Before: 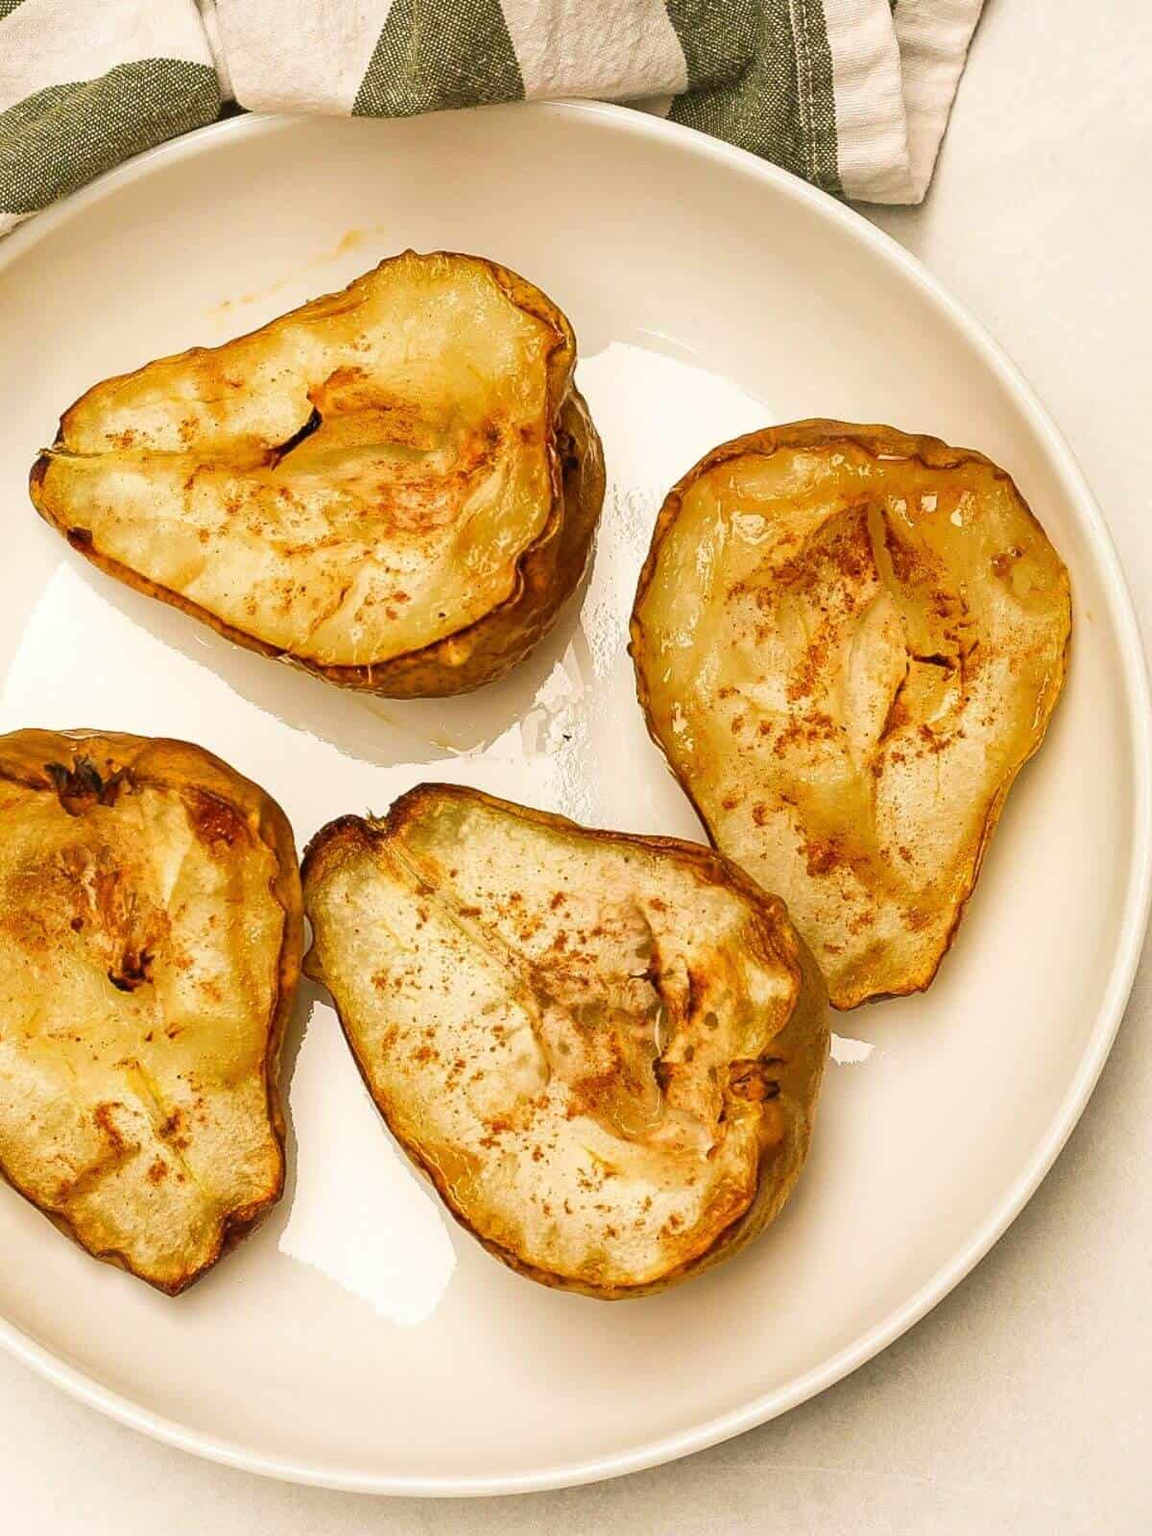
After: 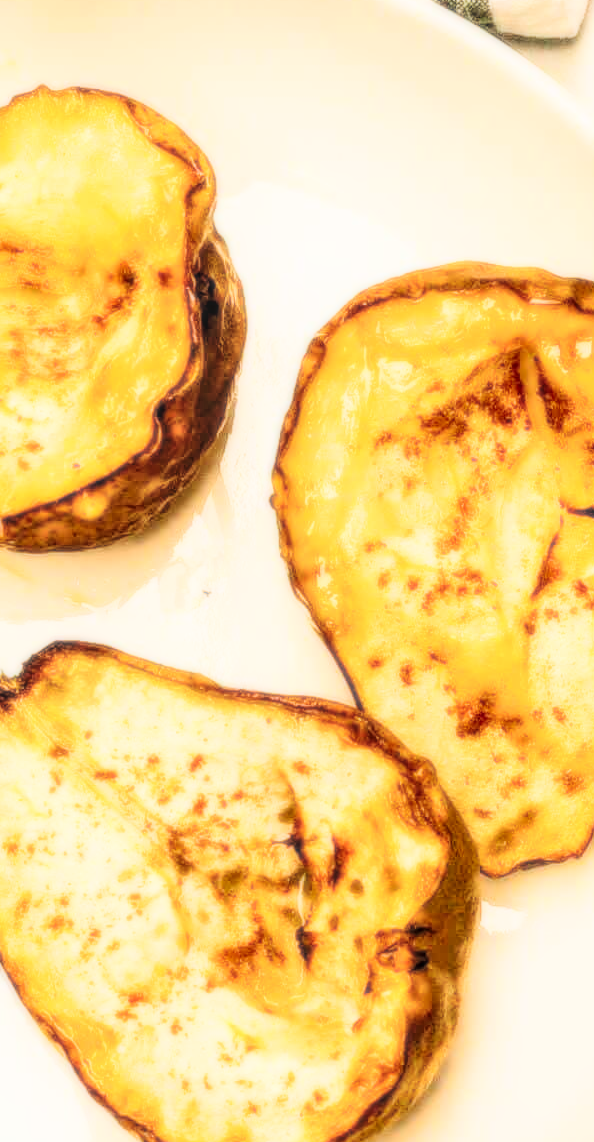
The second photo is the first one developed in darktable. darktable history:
exposure: compensate highlight preservation false
crop: left 32.075%, top 10.976%, right 18.355%, bottom 17.596%
local contrast: highlights 74%, shadows 55%, detail 176%, midtone range 0.207
filmic rgb: black relative exposure -4.14 EV, white relative exposure 5.1 EV, hardness 2.11, contrast 1.165
tone curve: curves: ch0 [(0, 0) (0.003, 0.018) (0.011, 0.019) (0.025, 0.024) (0.044, 0.037) (0.069, 0.053) (0.1, 0.075) (0.136, 0.105) (0.177, 0.136) (0.224, 0.179) (0.277, 0.244) (0.335, 0.319) (0.399, 0.4) (0.468, 0.495) (0.543, 0.58) (0.623, 0.671) (0.709, 0.757) (0.801, 0.838) (0.898, 0.913) (1, 1)], preserve colors none
bloom: size 0%, threshold 54.82%, strength 8.31%
contrast equalizer: octaves 7, y [[0.6 ×6], [0.55 ×6], [0 ×6], [0 ×6], [0 ×6]], mix -0.3
